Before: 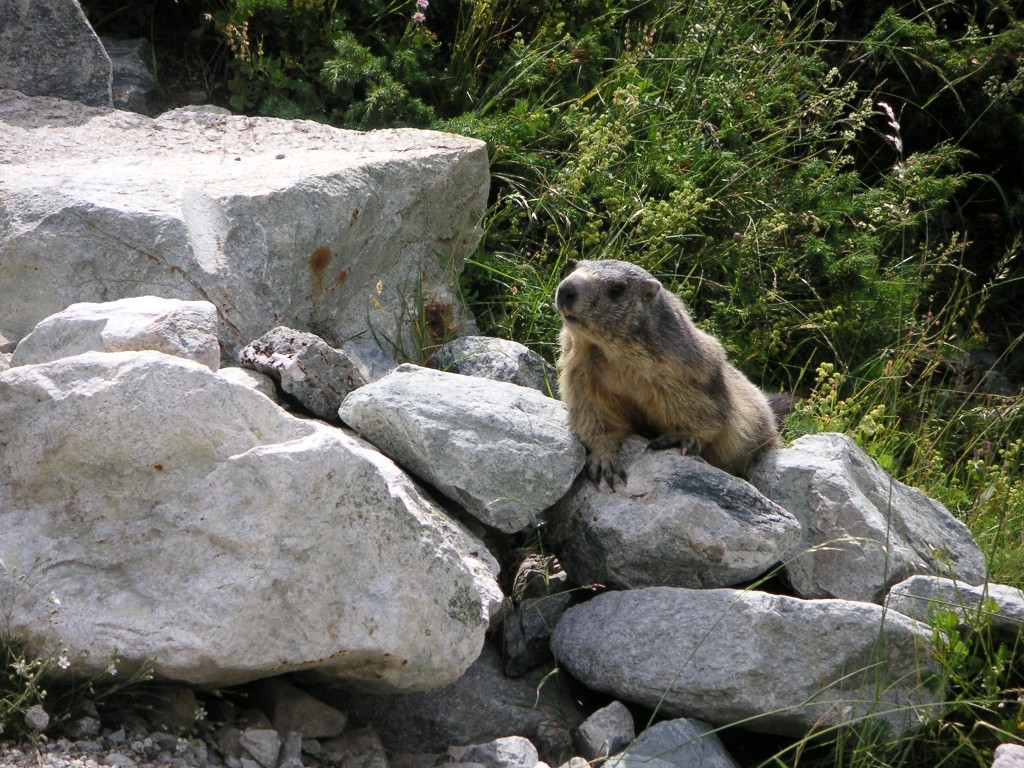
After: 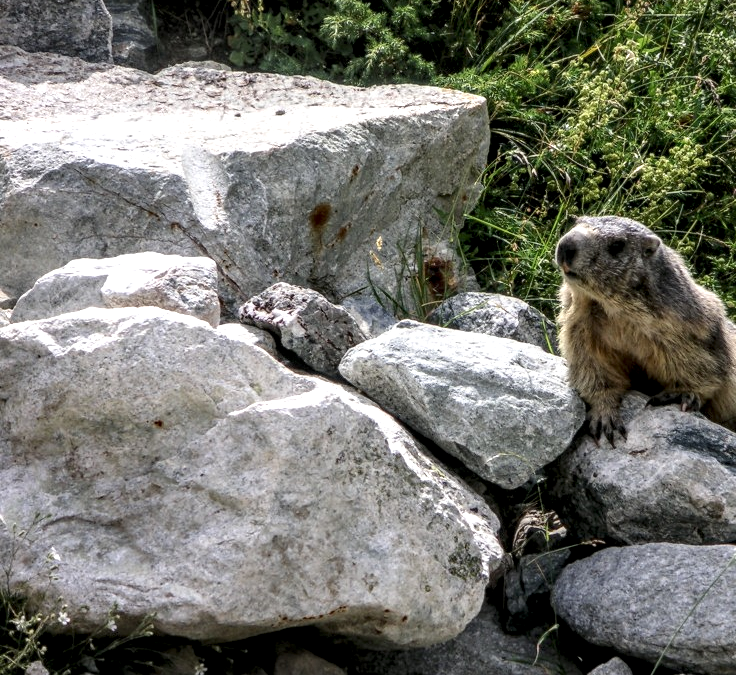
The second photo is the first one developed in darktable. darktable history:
crop: top 5.803%, right 27.864%, bottom 5.804%
local contrast: highlights 0%, shadows 0%, detail 182%
